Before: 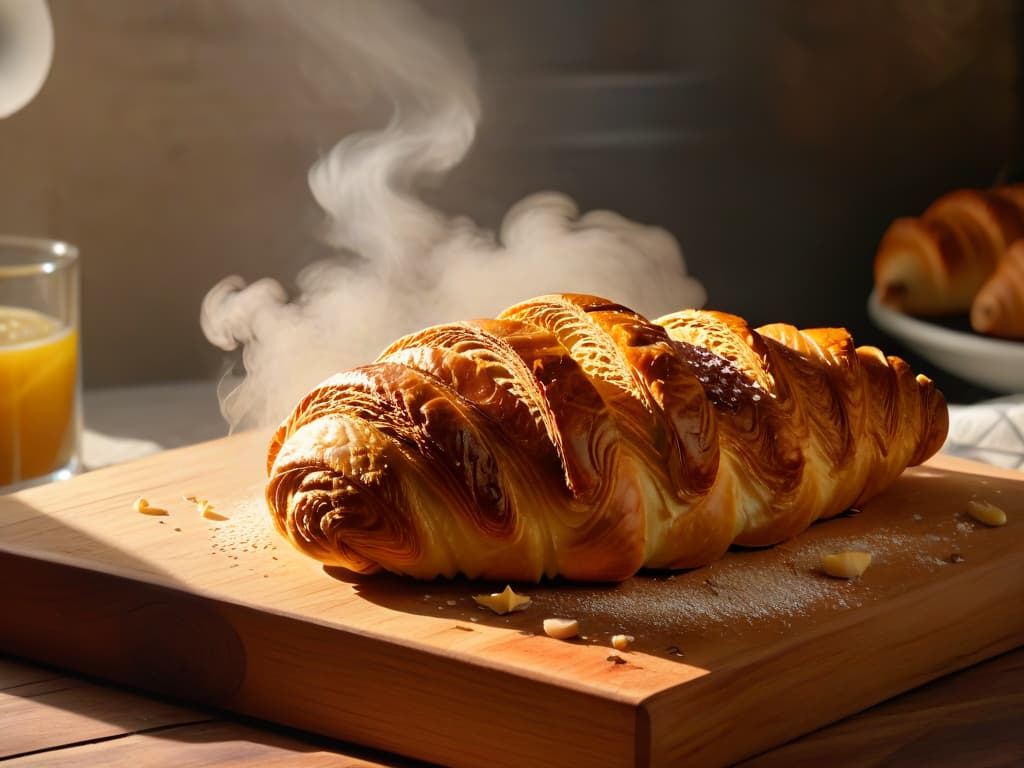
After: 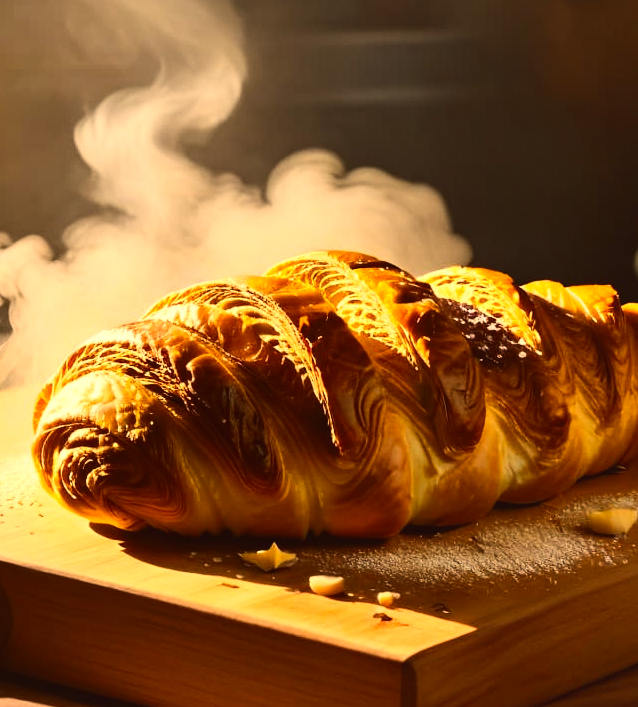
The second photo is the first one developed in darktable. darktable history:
crop and rotate: left 22.918%, top 5.629%, right 14.711%, bottom 2.247%
white balance: red 1.05, blue 1.072
tone equalizer: -8 EV -0.417 EV, -7 EV -0.389 EV, -6 EV -0.333 EV, -5 EV -0.222 EV, -3 EV 0.222 EV, -2 EV 0.333 EV, -1 EV 0.389 EV, +0 EV 0.417 EV, edges refinement/feathering 500, mask exposure compensation -1.25 EV, preserve details no
contrast brightness saturation: contrast 0.24, brightness 0.09
color balance: lift [1.005, 1.002, 0.998, 0.998], gamma [1, 1.021, 1.02, 0.979], gain [0.923, 1.066, 1.056, 0.934]
shadows and highlights: radius 133.83, soften with gaussian
color correction: highlights a* 2.72, highlights b* 22.8
